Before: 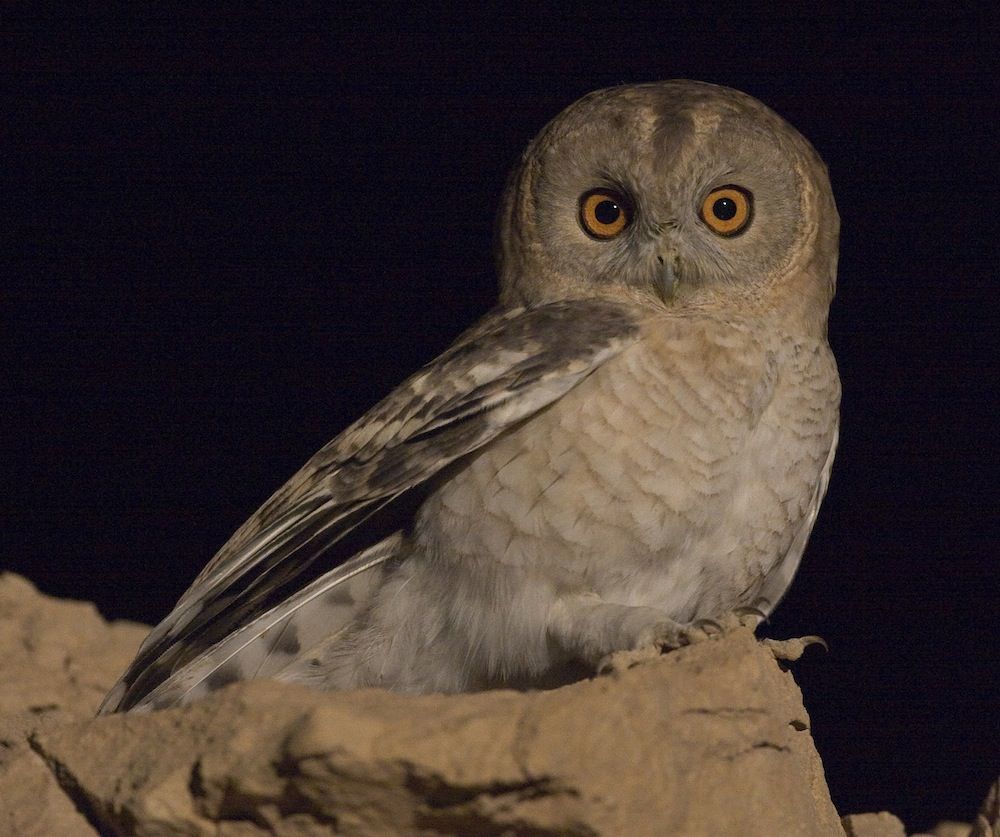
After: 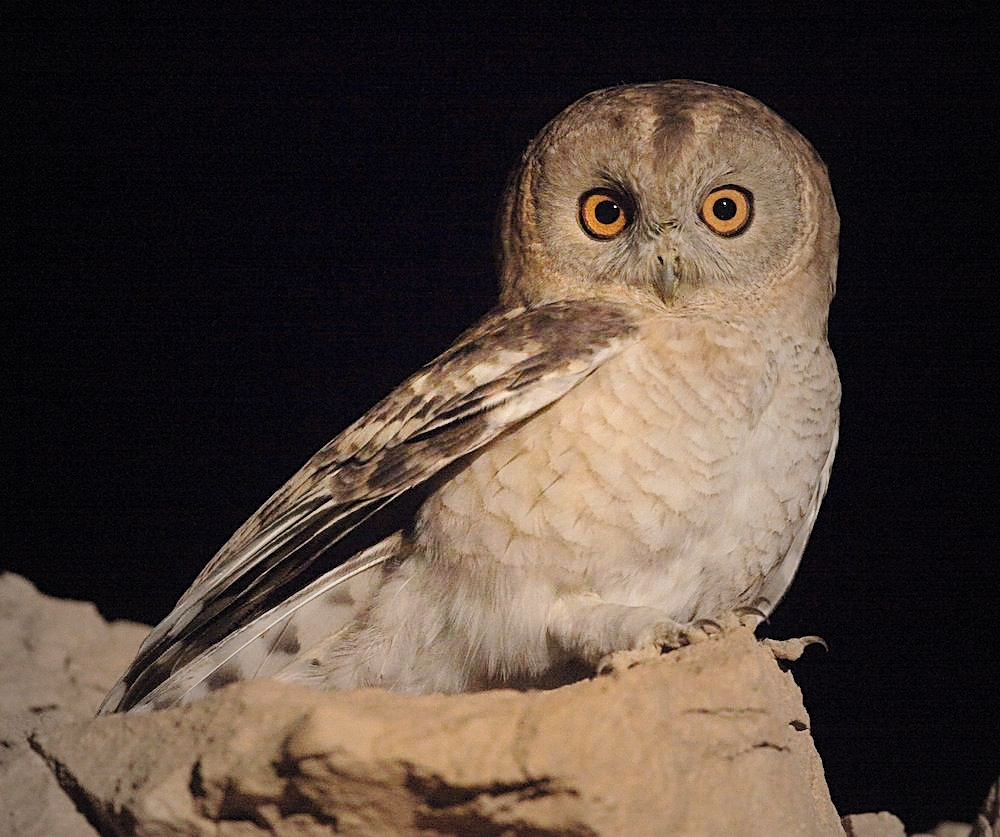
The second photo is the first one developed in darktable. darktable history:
contrast equalizer: octaves 7, y [[0.531, 0.548, 0.559, 0.557, 0.544, 0.527], [0.5 ×6], [0.5 ×6], [0 ×6], [0 ×6]], mix -0.192
sharpen: on, module defaults
vignetting: fall-off start 18.92%, fall-off radius 137.17%, width/height ratio 0.623, shape 0.602
base curve: curves: ch0 [(0, 0) (0.028, 0.03) (0.121, 0.232) (0.46, 0.748) (0.859, 0.968) (1, 1)], preserve colors none
contrast brightness saturation: brightness 0.135
